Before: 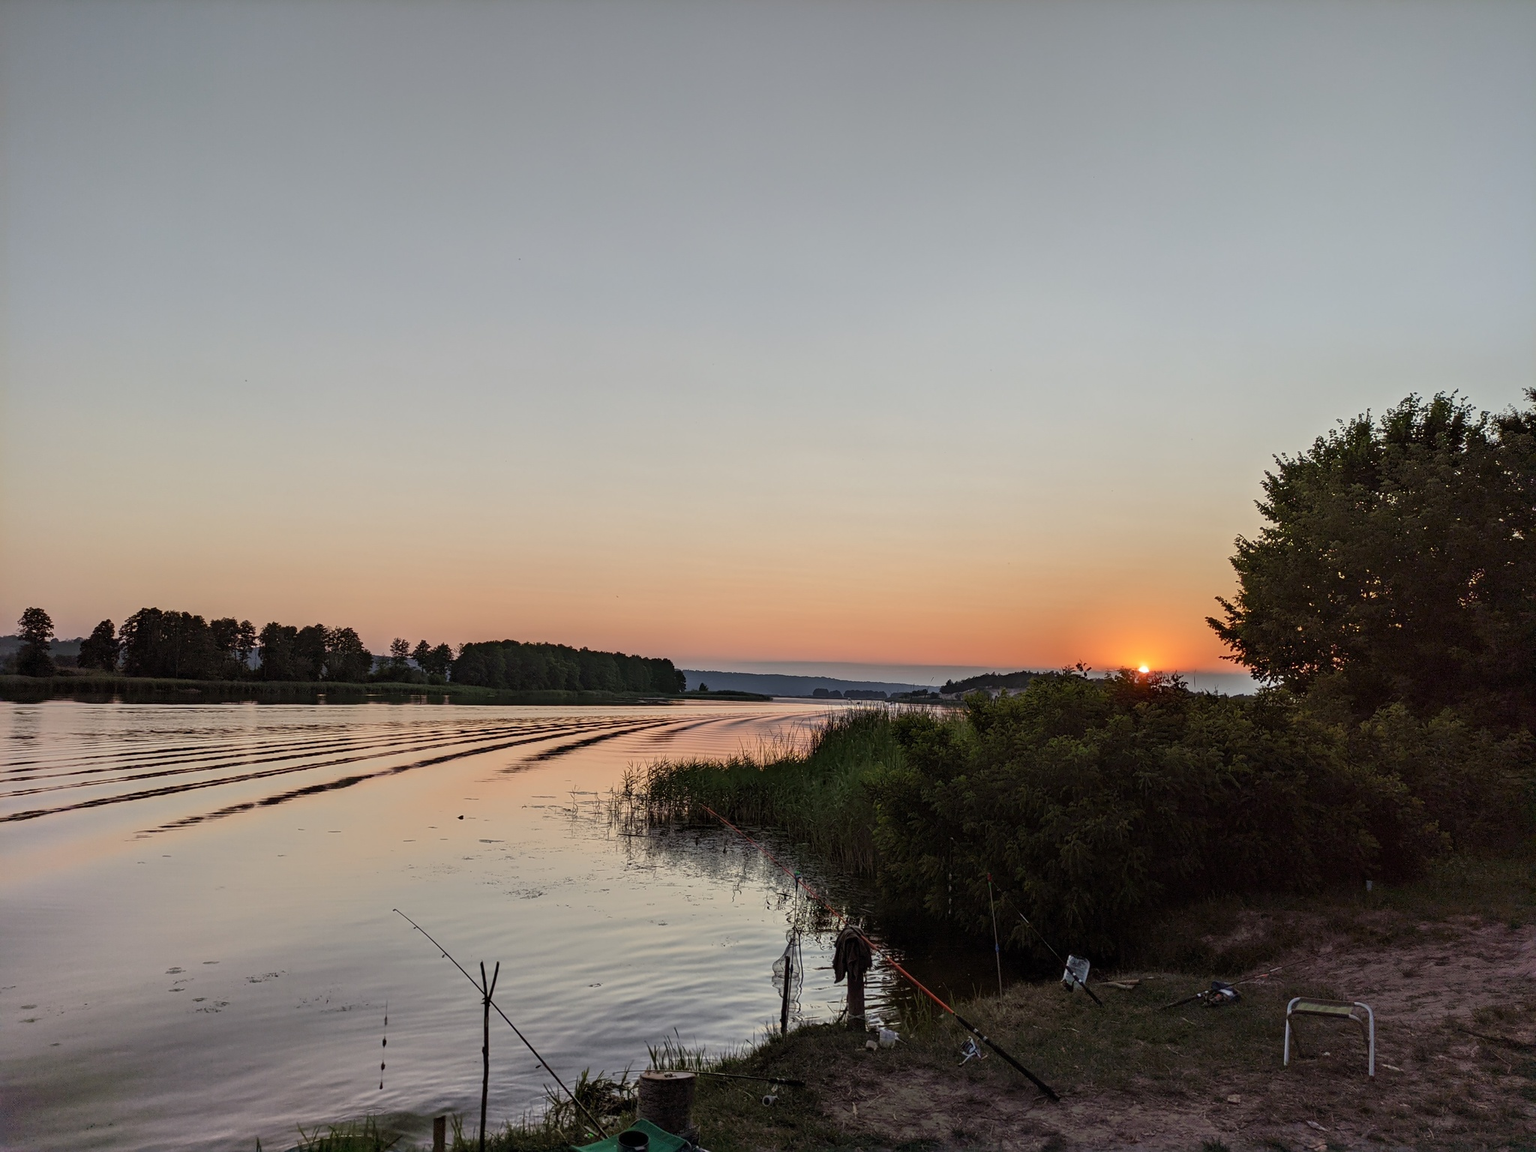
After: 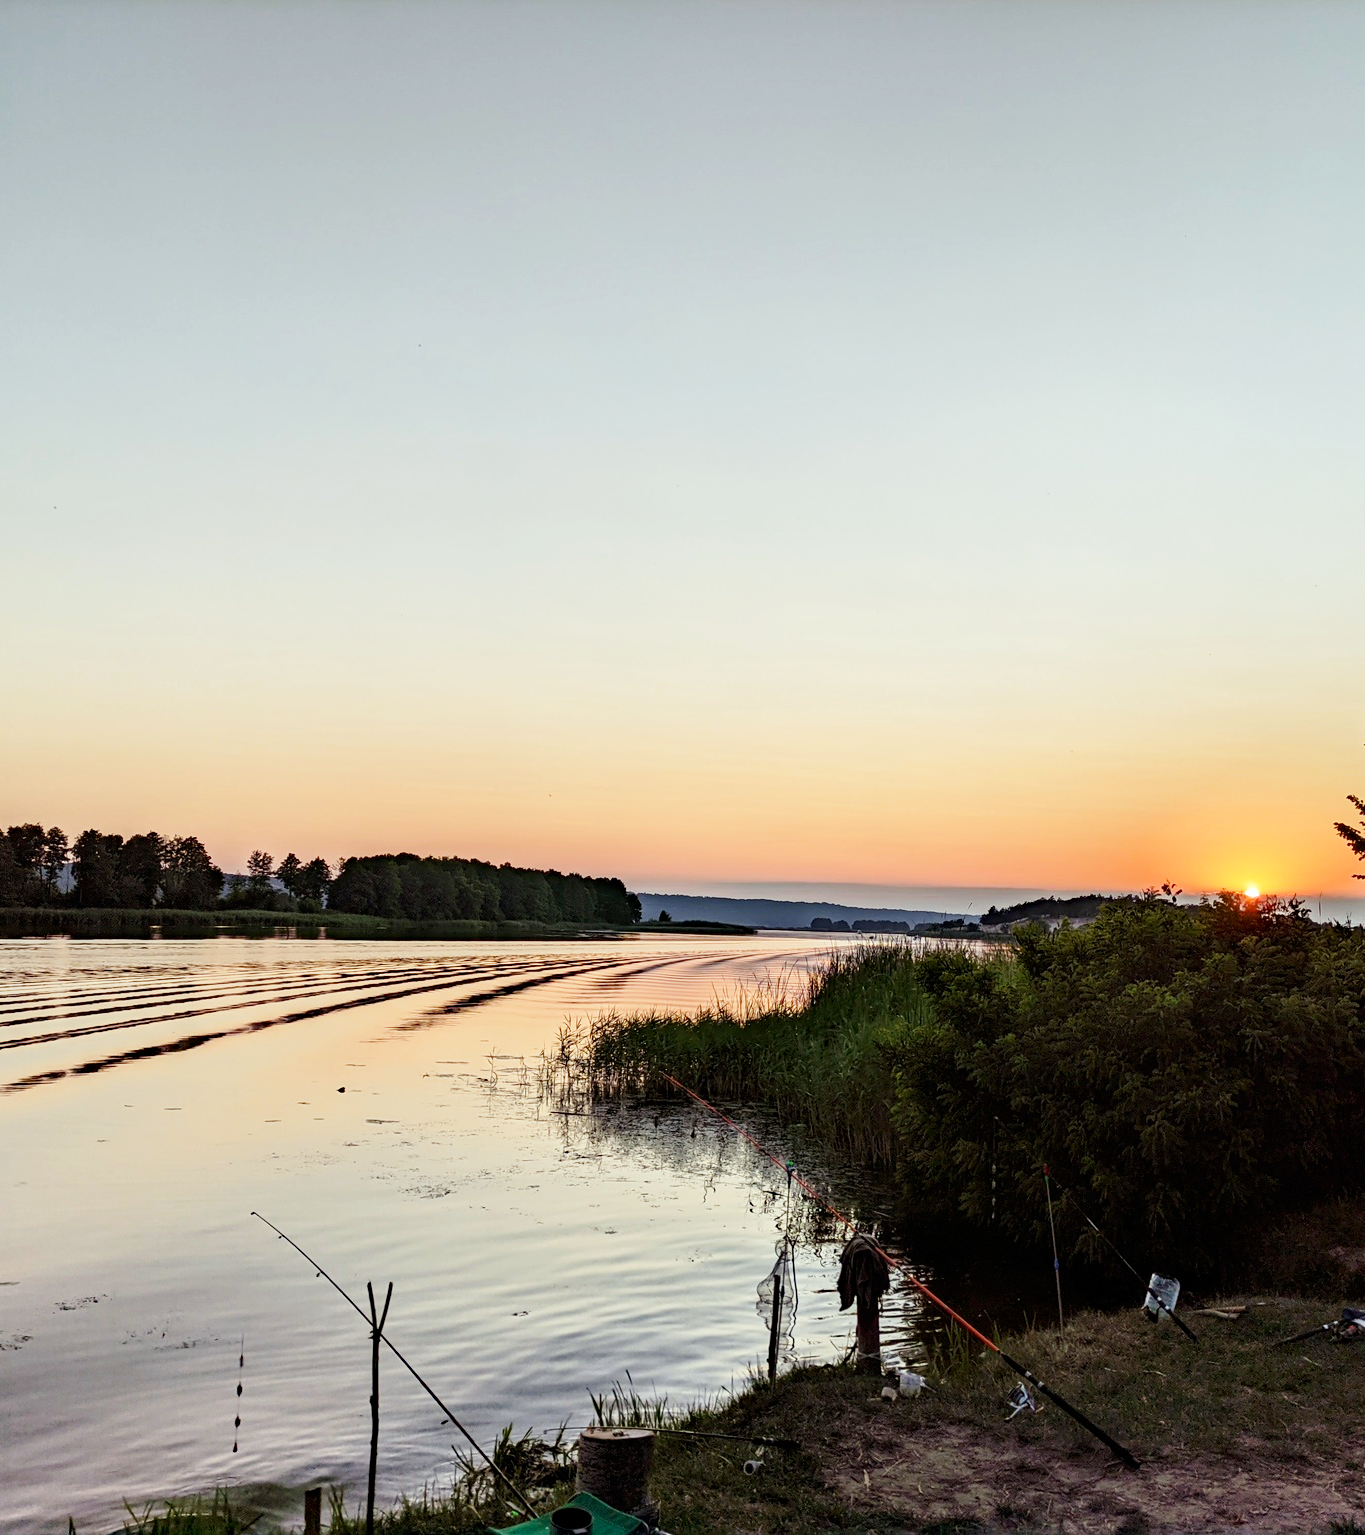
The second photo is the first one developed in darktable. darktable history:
base curve: curves: ch0 [(0, 0) (0.005, 0.002) (0.15, 0.3) (0.4, 0.7) (0.75, 0.95) (1, 1)], preserve colors none
crop and rotate: left 13.355%, right 19.968%
haze removal: compatibility mode true, adaptive false
color correction: highlights a* -2.53, highlights b* 2.37
